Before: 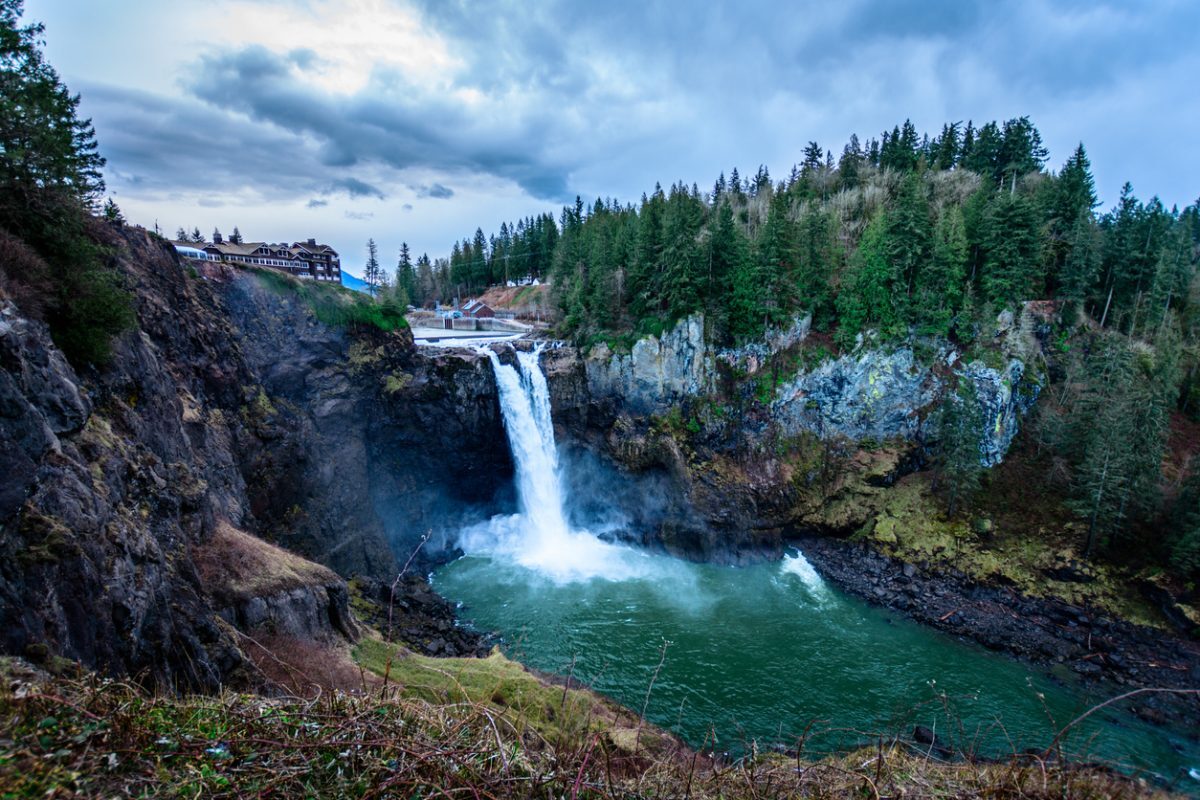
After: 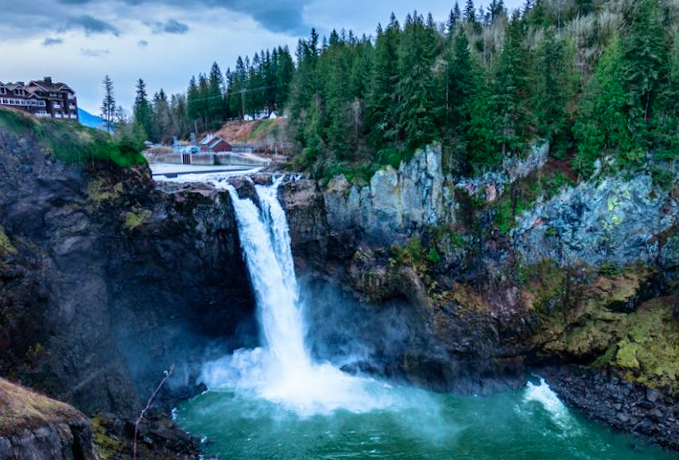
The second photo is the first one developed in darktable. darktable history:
velvia: on, module defaults
crop and rotate: left 22.13%, top 22.054%, right 22.026%, bottom 22.102%
rotate and perspective: rotation -1.24°, automatic cropping off
